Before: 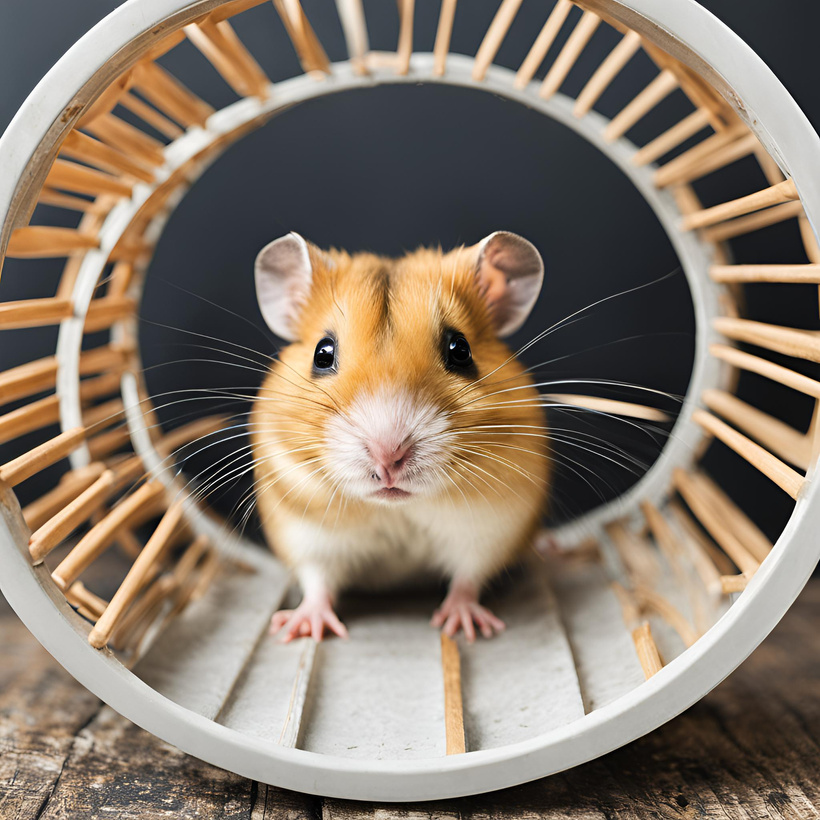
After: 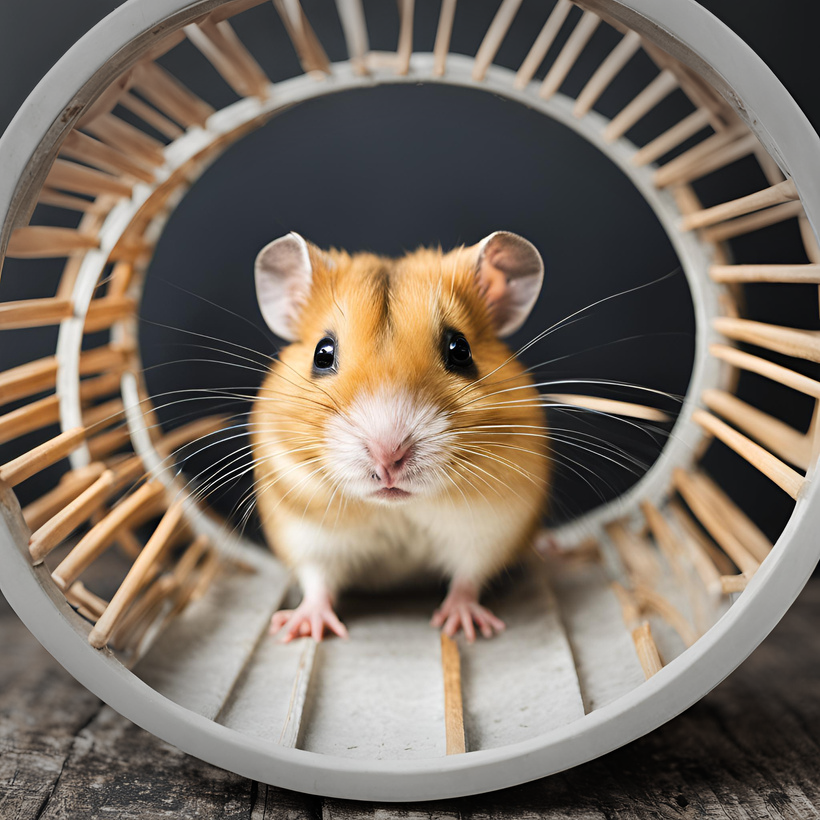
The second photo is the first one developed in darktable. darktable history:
vignetting: fall-off start 90.59%, fall-off radius 39.49%, width/height ratio 1.215, shape 1.29
